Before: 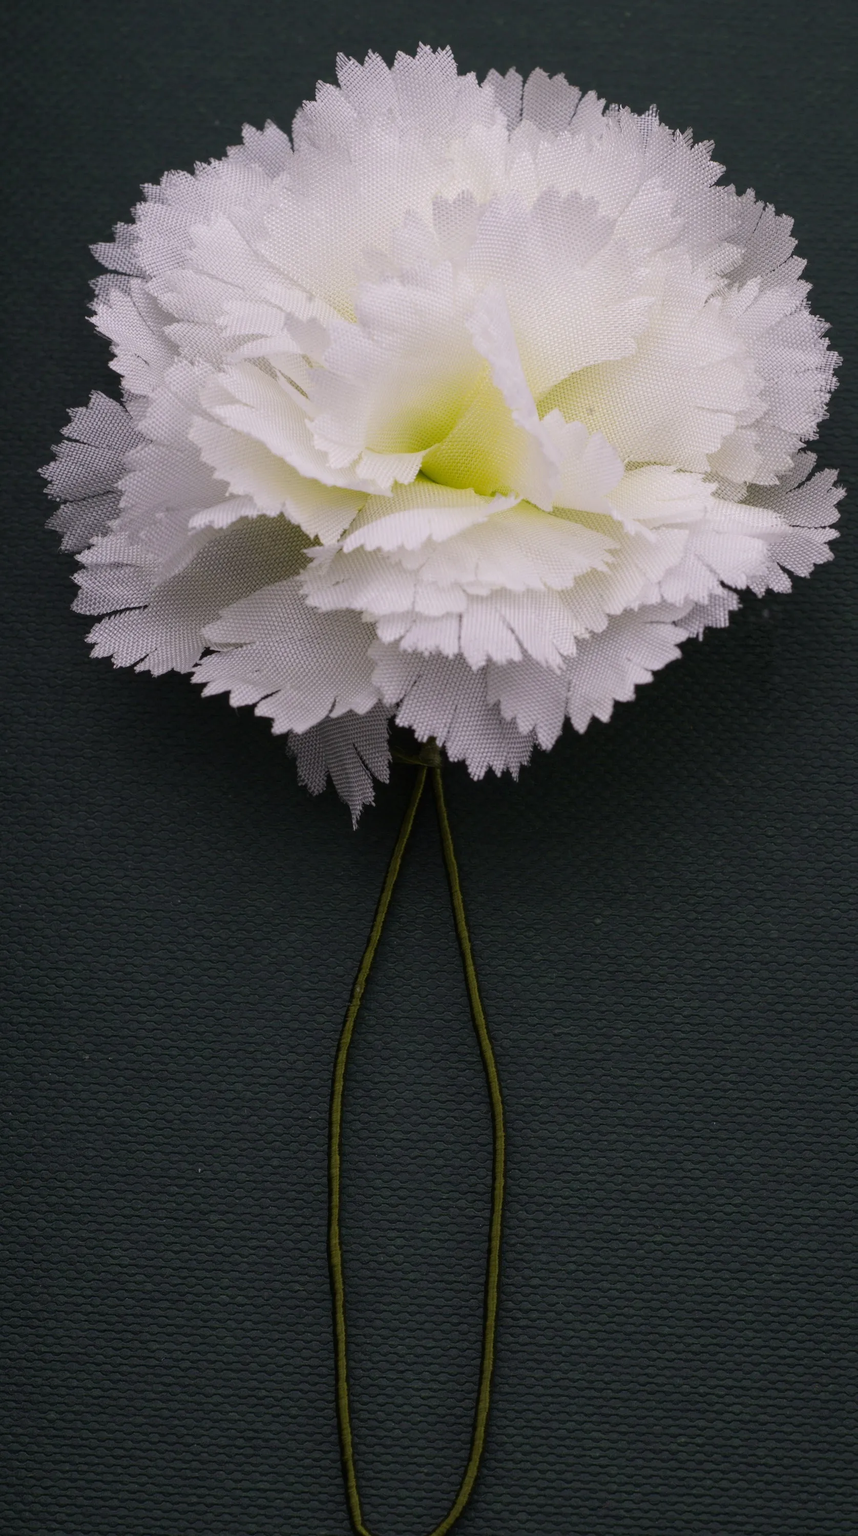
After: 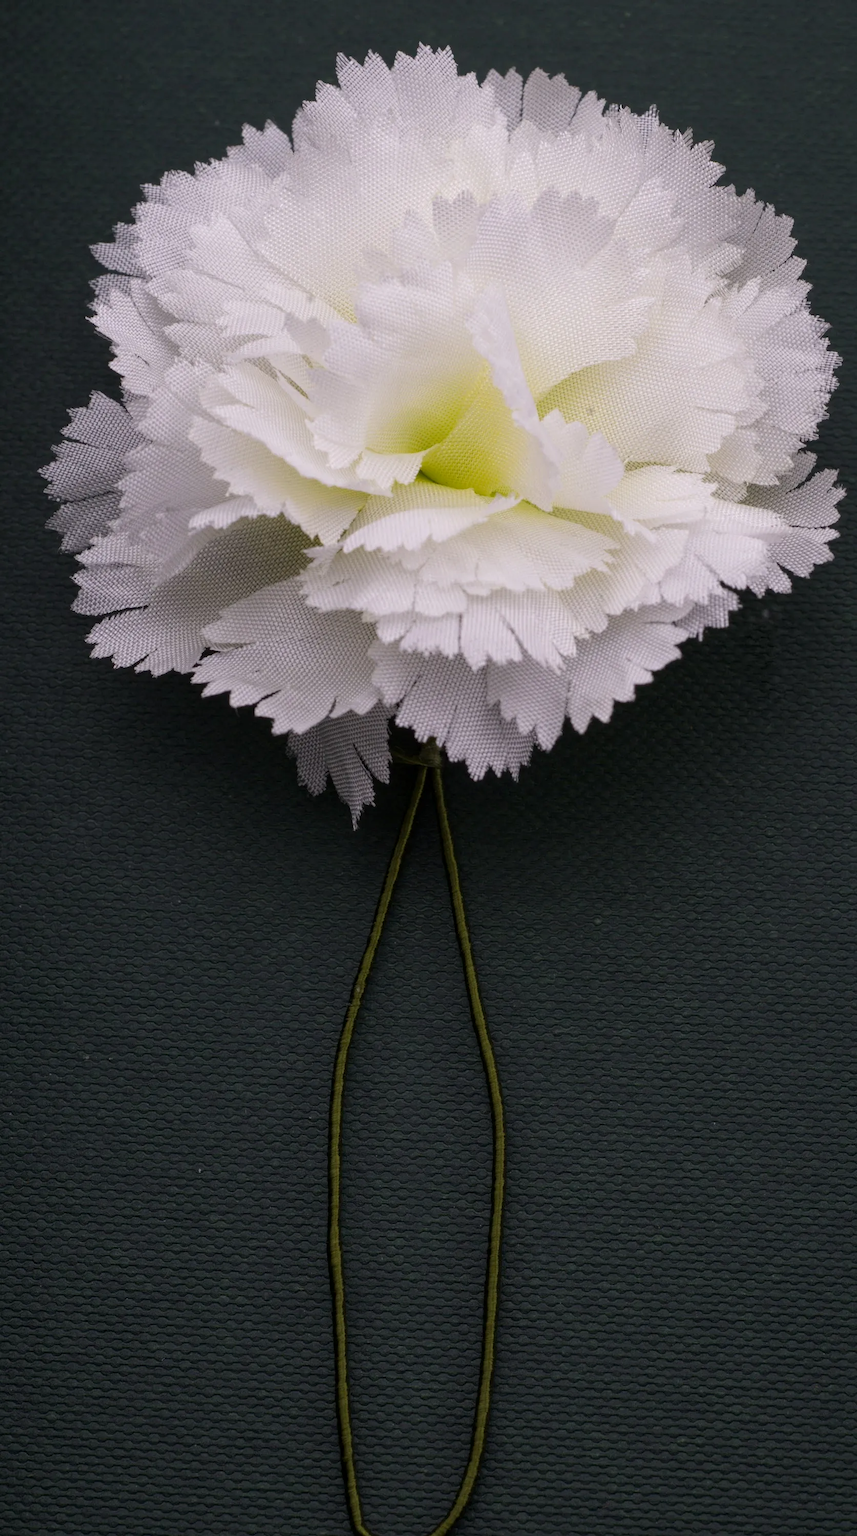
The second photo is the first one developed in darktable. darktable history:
local contrast: highlights 105%, shadows 101%, detail 119%, midtone range 0.2
